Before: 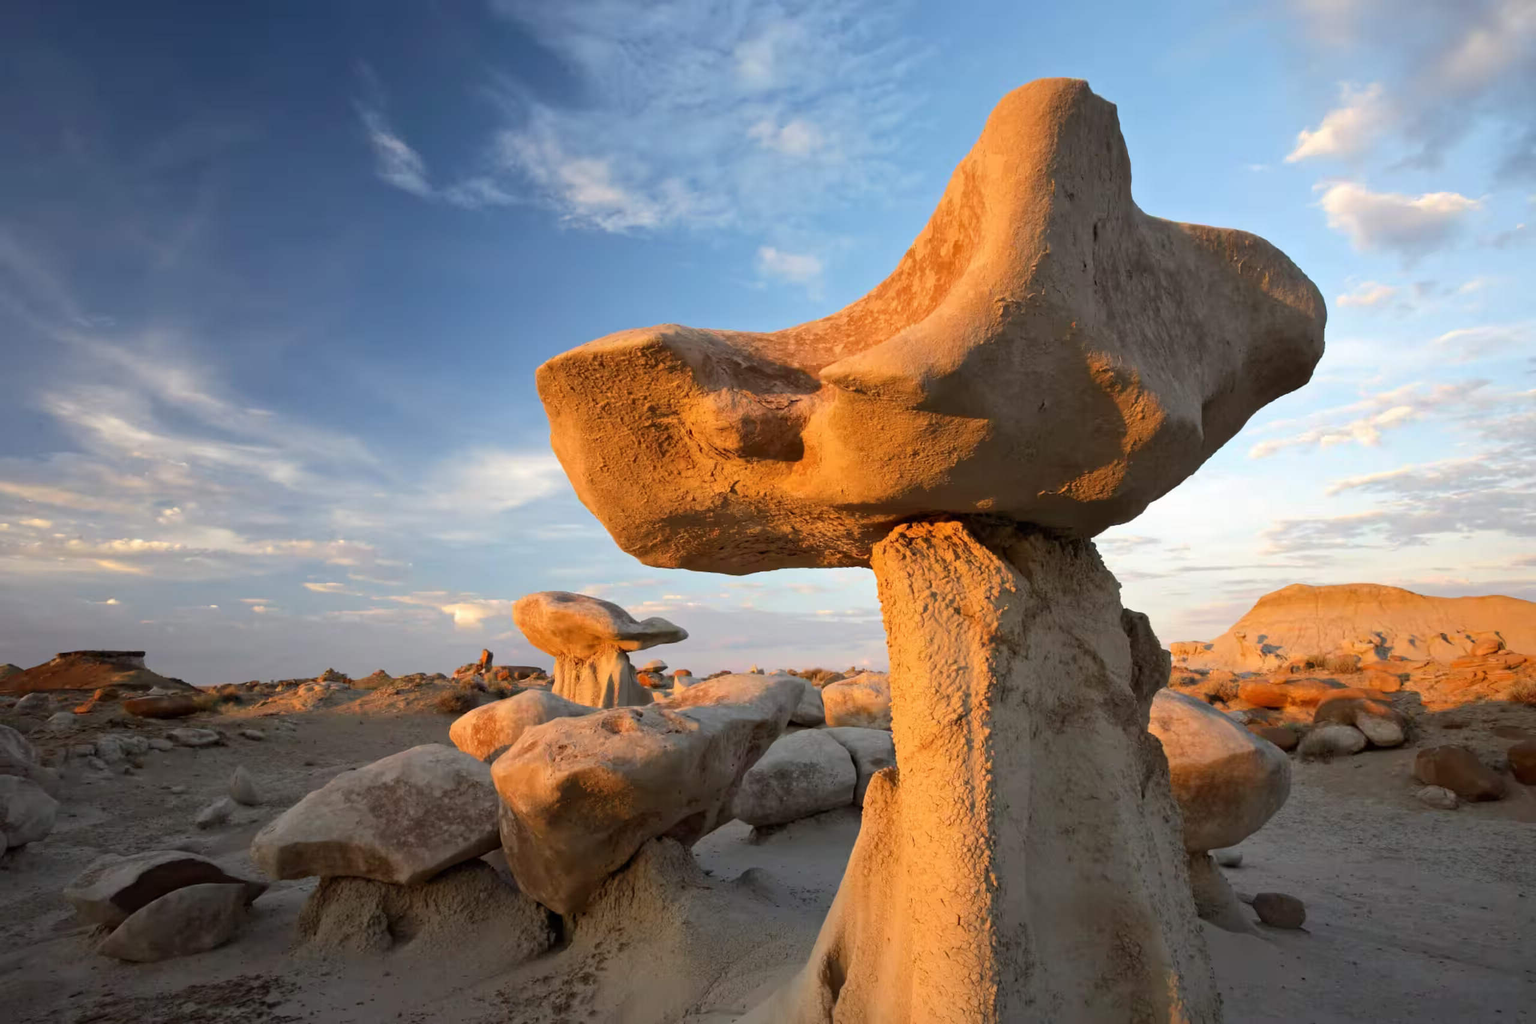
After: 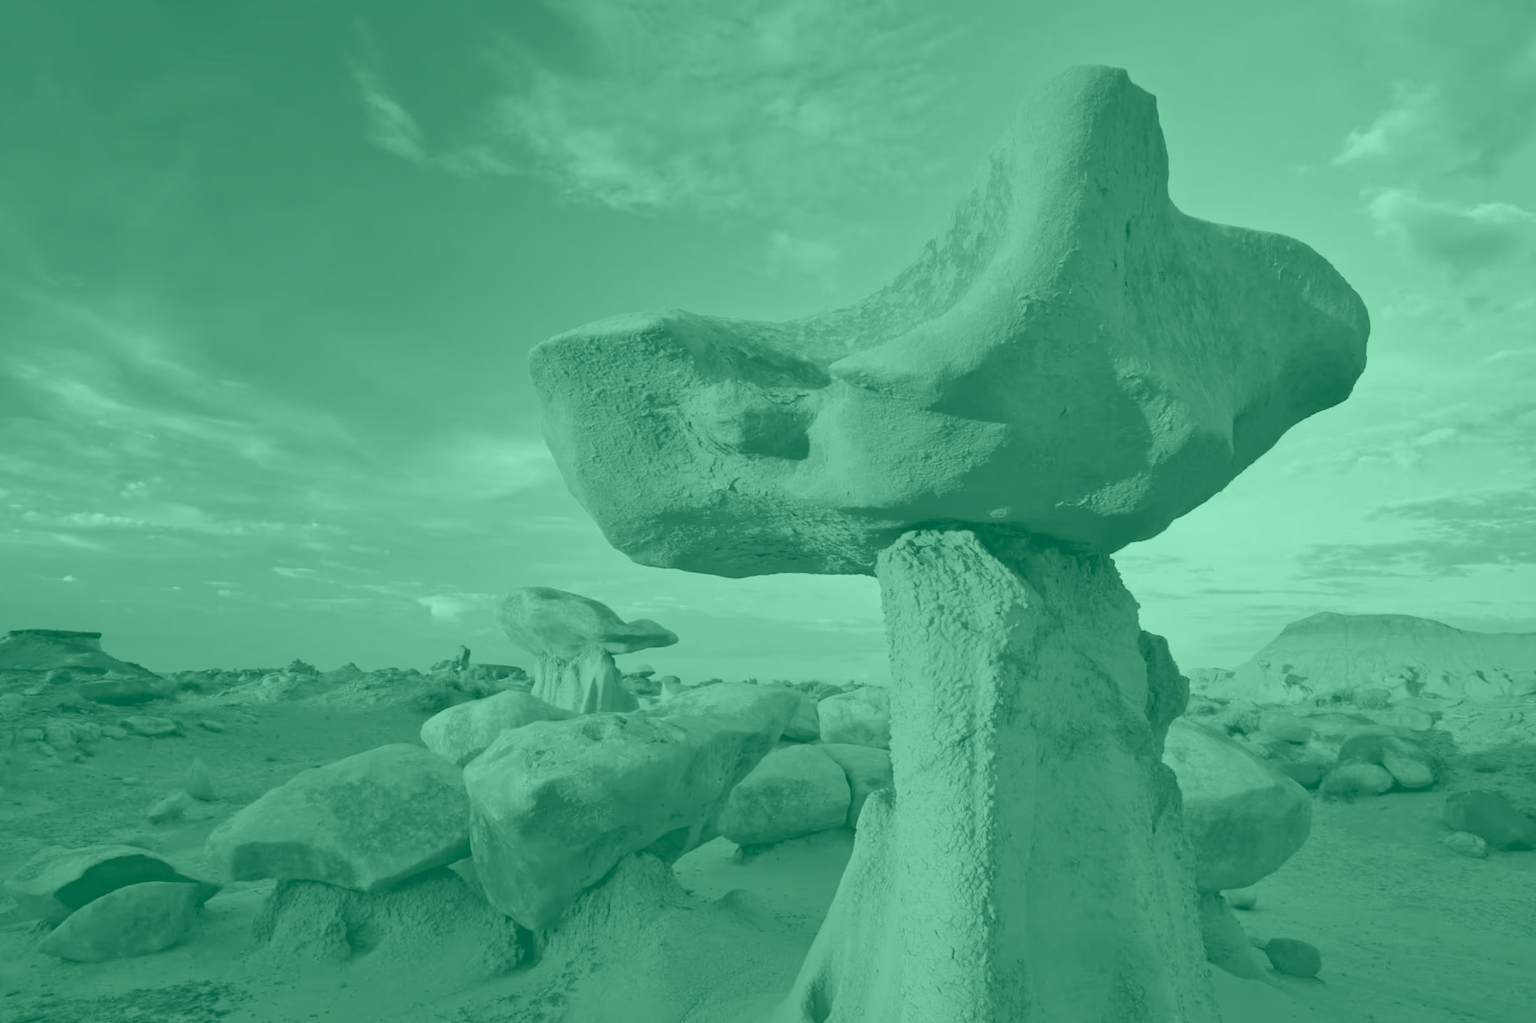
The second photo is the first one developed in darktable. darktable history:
colorize: hue 147.6°, saturation 65%, lightness 21.64%
crop and rotate: angle -2.38°
shadows and highlights: highlights color adjustment 0%, low approximation 0.01, soften with gaussian
